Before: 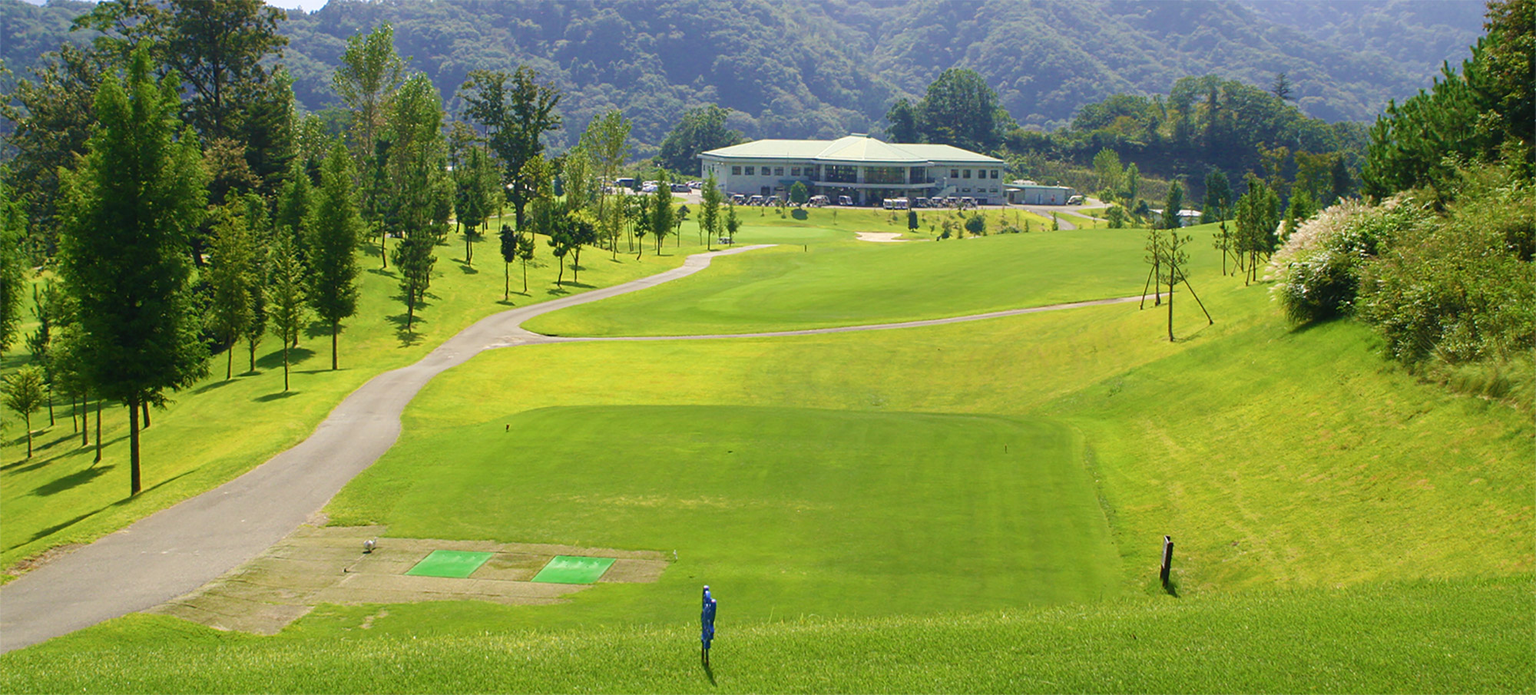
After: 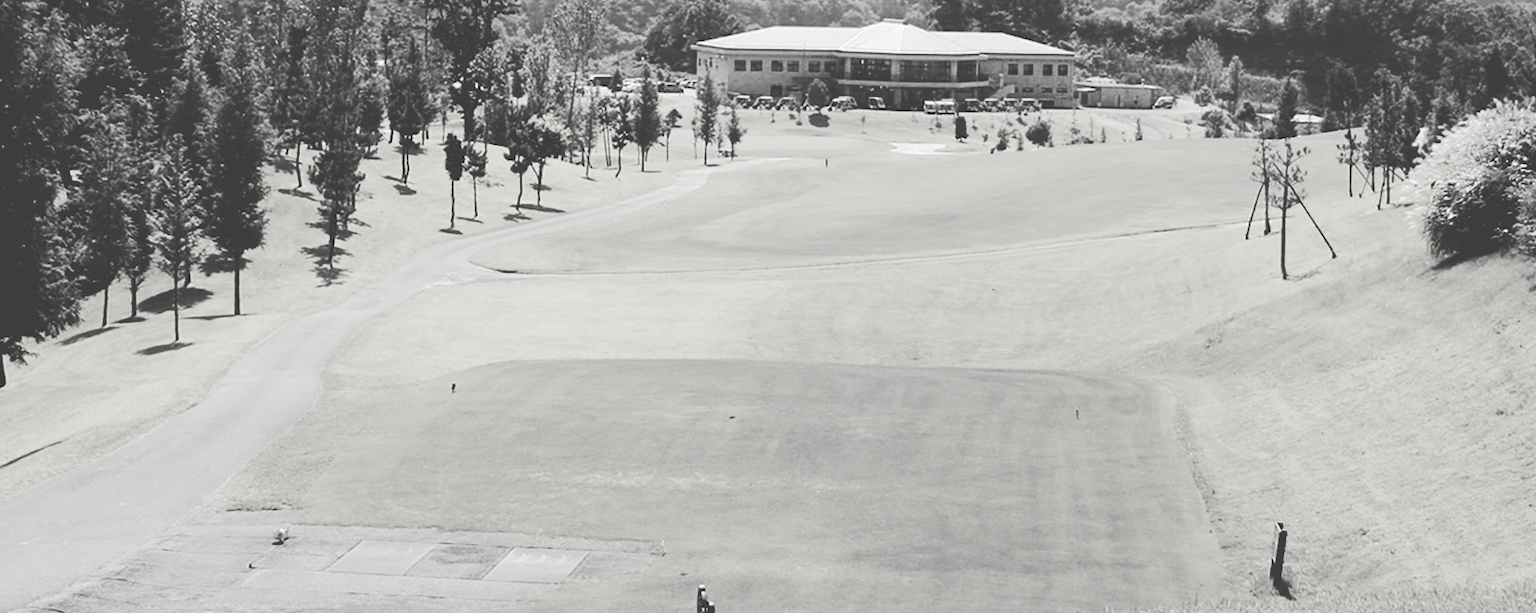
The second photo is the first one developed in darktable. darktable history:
contrast brightness saturation: saturation -0.98
tone curve: curves: ch0 [(0, 0) (0.003, 0.26) (0.011, 0.26) (0.025, 0.26) (0.044, 0.257) (0.069, 0.257) (0.1, 0.257) (0.136, 0.255) (0.177, 0.258) (0.224, 0.272) (0.277, 0.294) (0.335, 0.346) (0.399, 0.422) (0.468, 0.536) (0.543, 0.657) (0.623, 0.757) (0.709, 0.823) (0.801, 0.872) (0.898, 0.92) (1, 1)], color space Lab, independent channels, preserve colors none
tone equalizer: edges refinement/feathering 500, mask exposure compensation -1.57 EV, preserve details no
crop: left 9.483%, top 17.069%, right 10.597%, bottom 12.374%
velvia: on, module defaults
